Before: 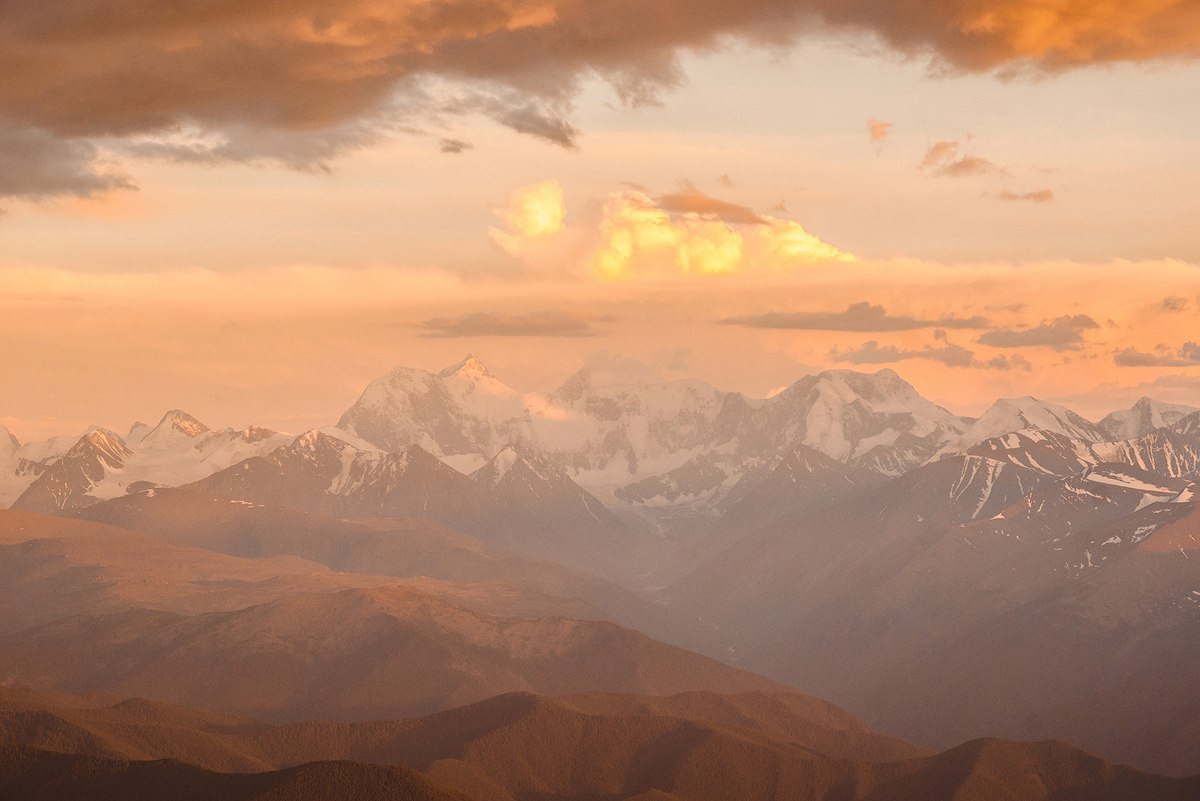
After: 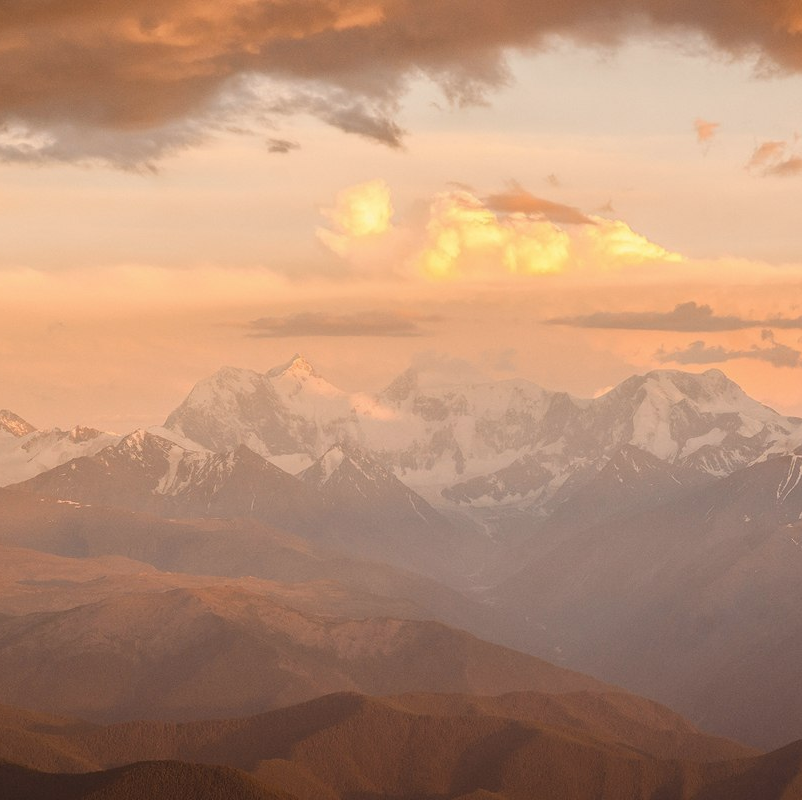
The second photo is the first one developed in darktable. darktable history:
crop and rotate: left 14.49%, right 18.624%
contrast brightness saturation: saturation -0.06
